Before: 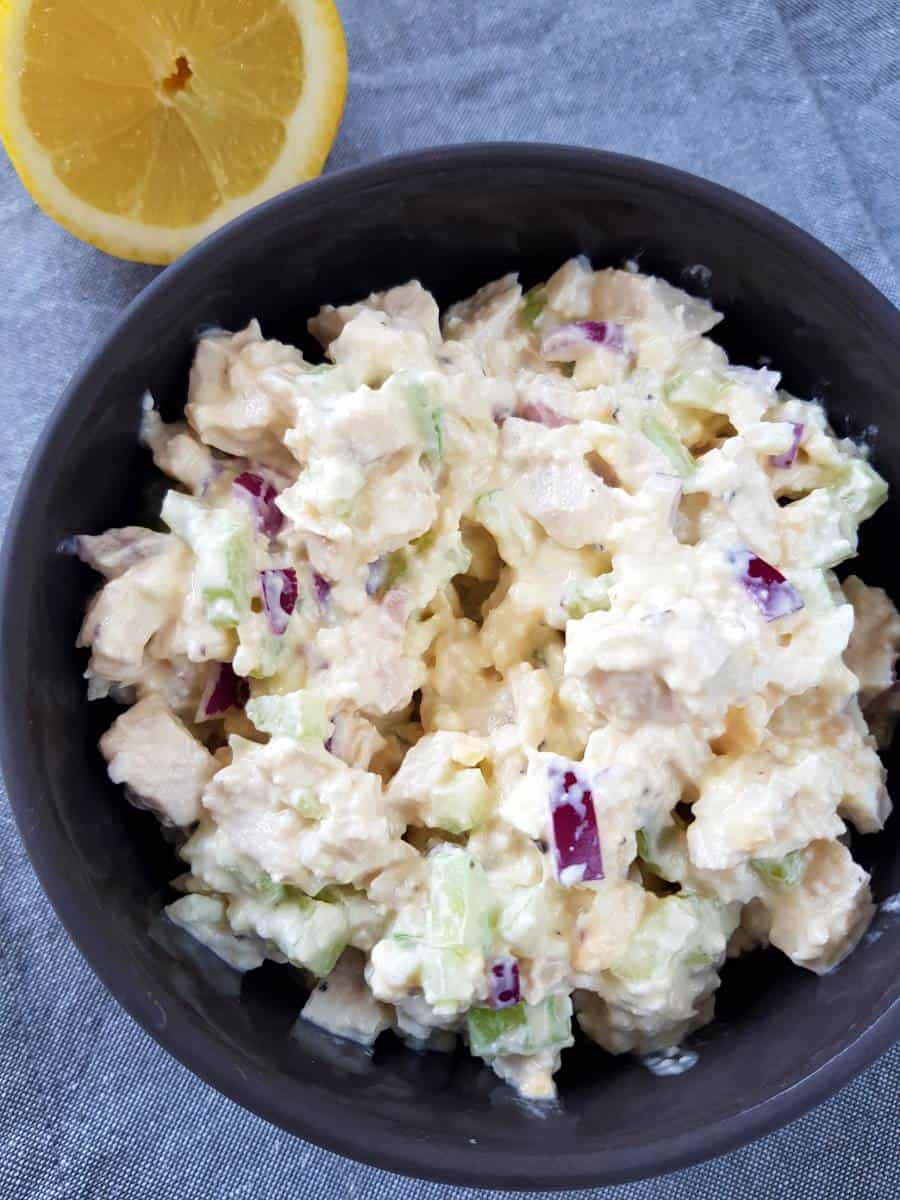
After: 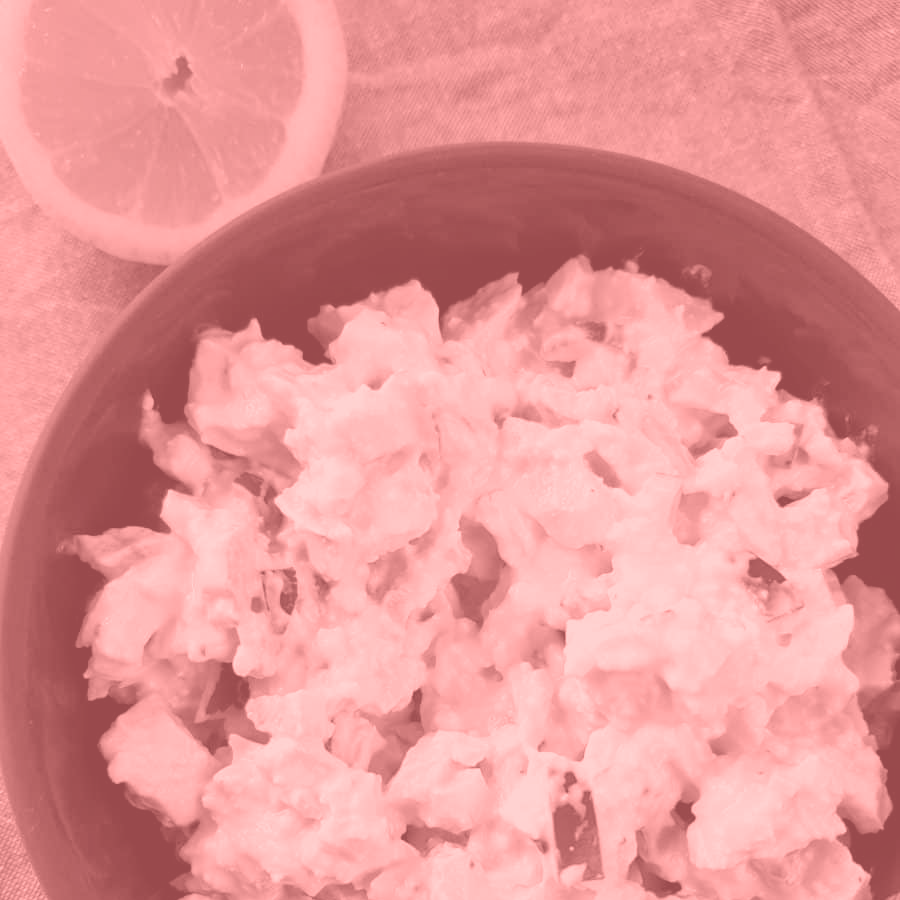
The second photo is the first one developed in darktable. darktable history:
crop: bottom 24.967%
local contrast: mode bilateral grid, contrast 20, coarseness 50, detail 120%, midtone range 0.2
colorize: saturation 51%, source mix 50.67%, lightness 50.67%
color correction: saturation 0.99
contrast brightness saturation: saturation -0.05
